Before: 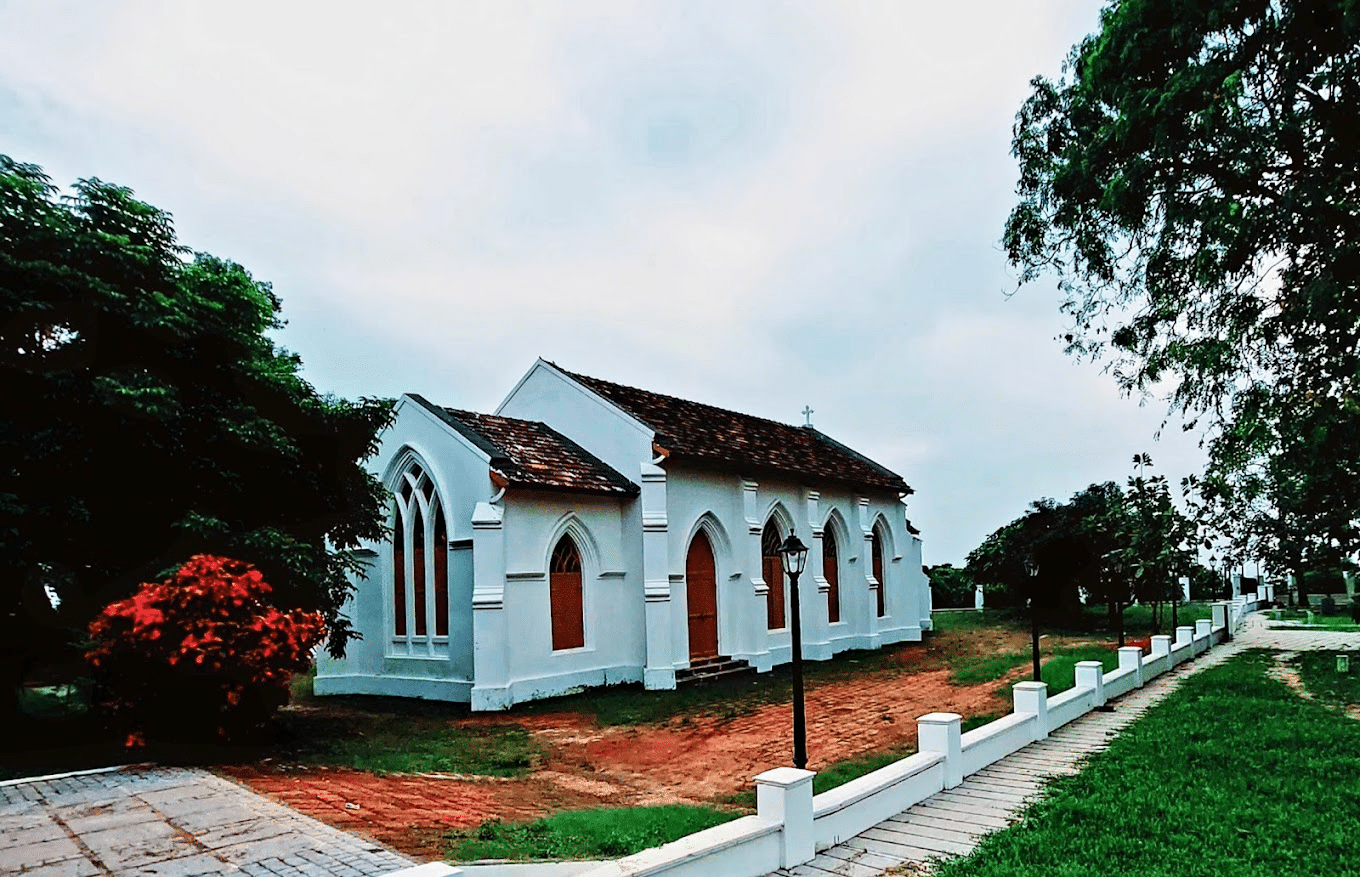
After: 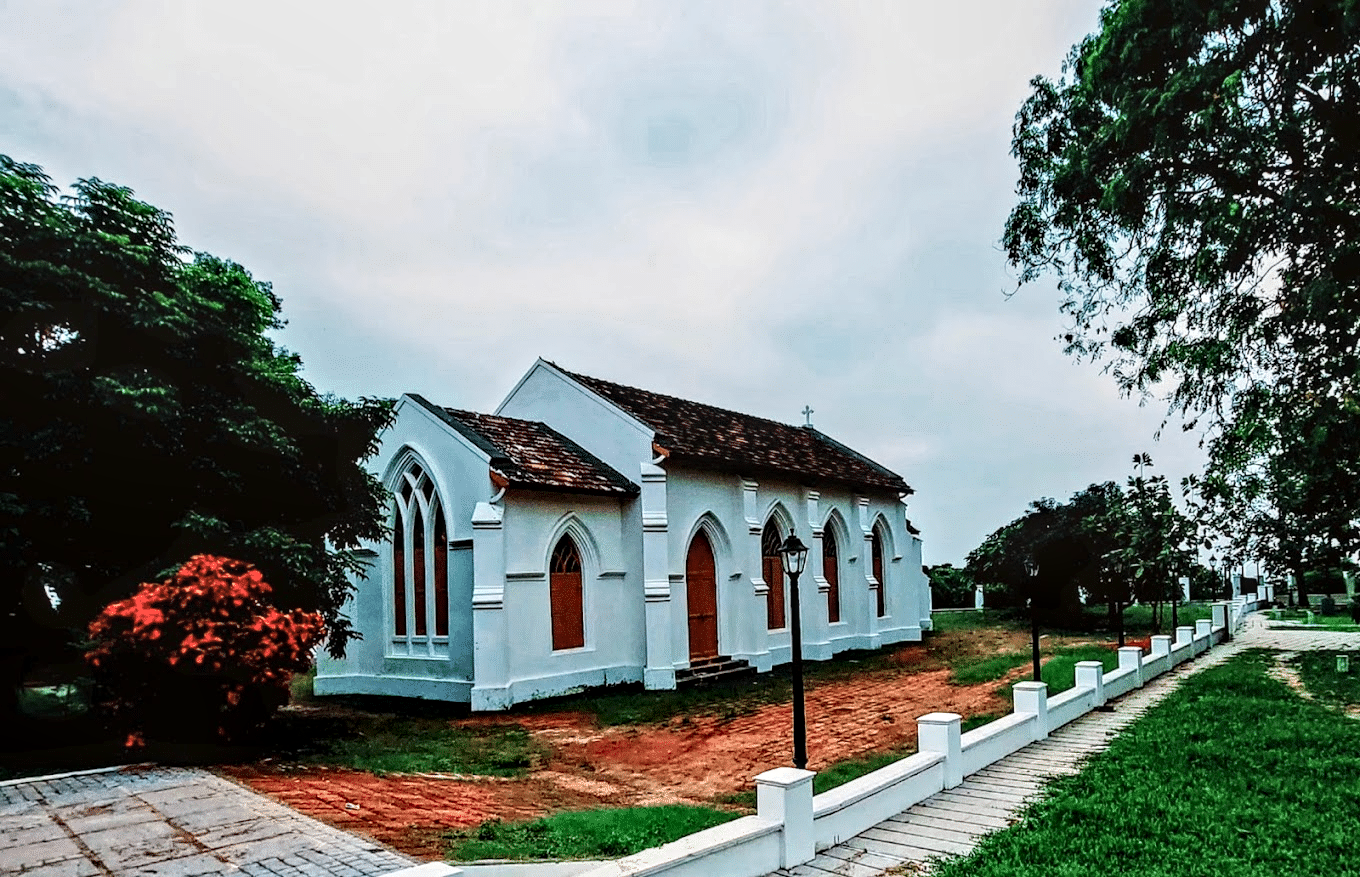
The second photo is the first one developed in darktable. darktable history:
local contrast: detail 140%
exposure: black level correction 0.001, compensate highlight preservation false
